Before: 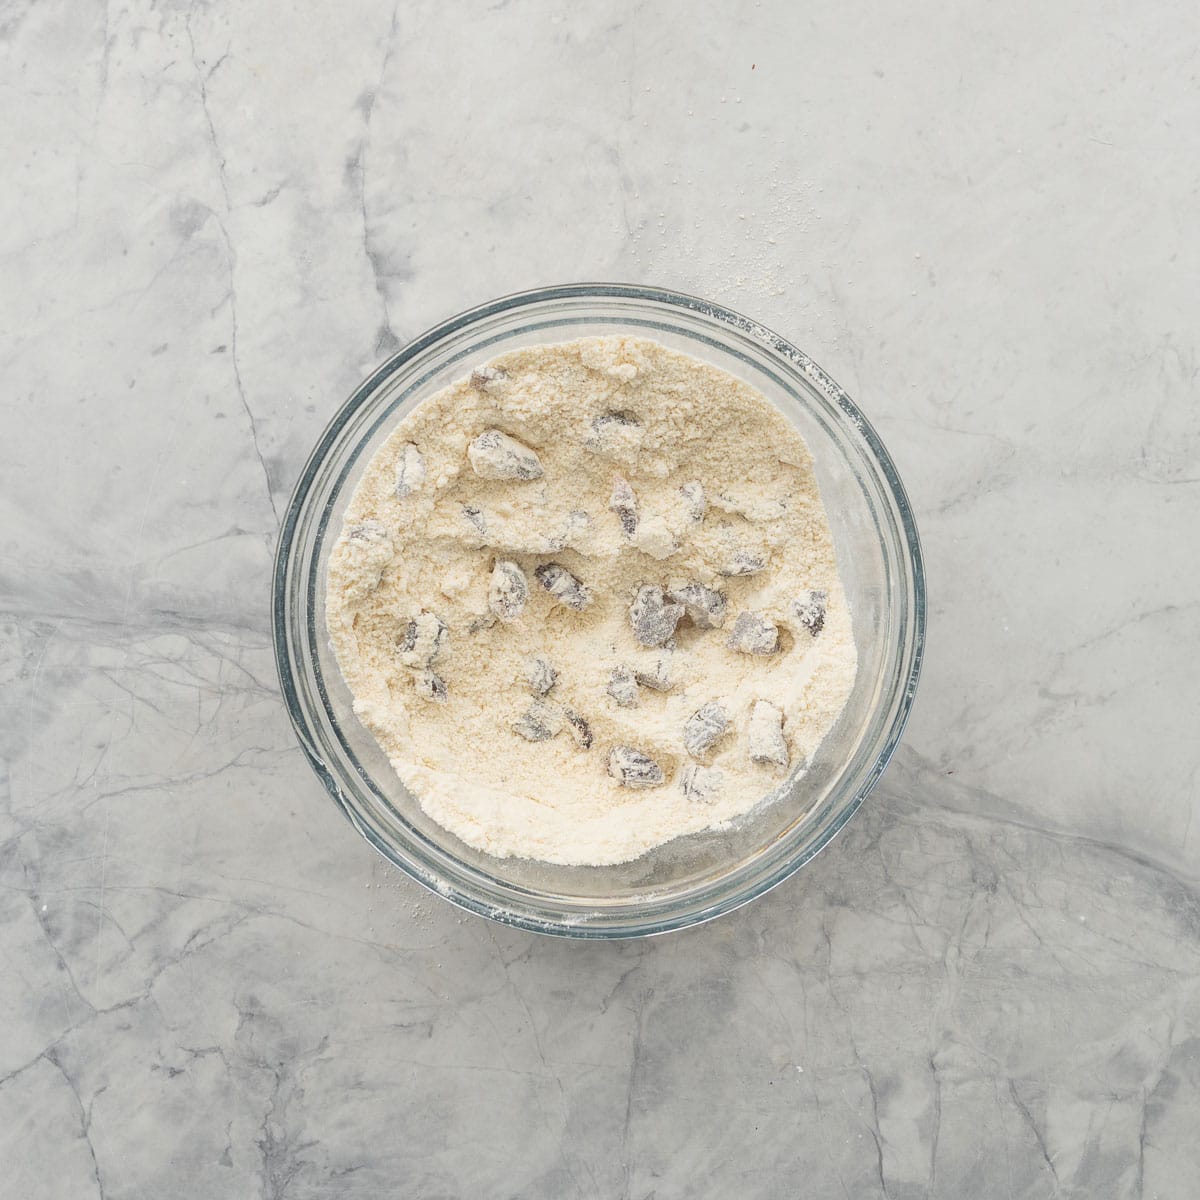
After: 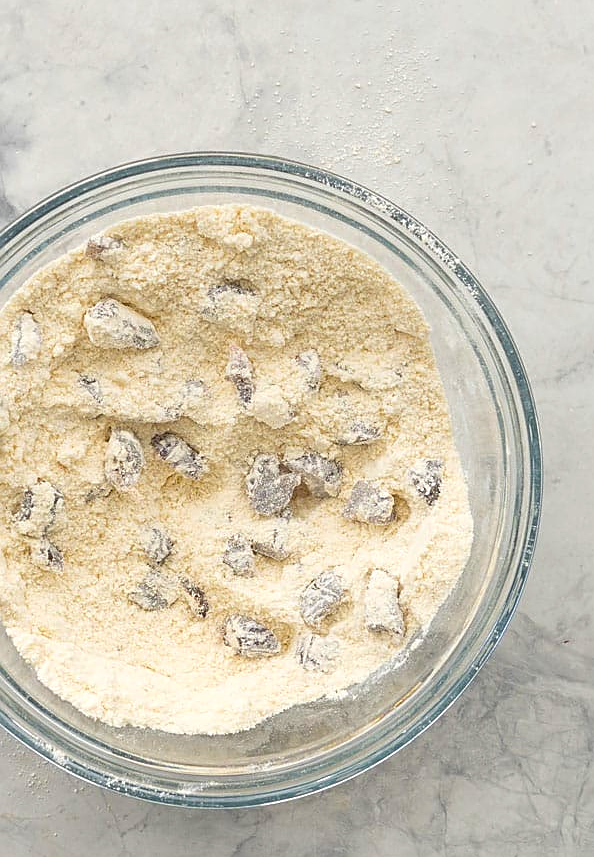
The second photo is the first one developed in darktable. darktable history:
levels: levels [0, 0.476, 0.951]
color balance rgb: perceptual saturation grading › global saturation 20%, global vibrance 20%
sharpen: on, module defaults
crop: left 32.075%, top 10.976%, right 18.355%, bottom 17.596%
shadows and highlights: shadows 25, highlights -25
